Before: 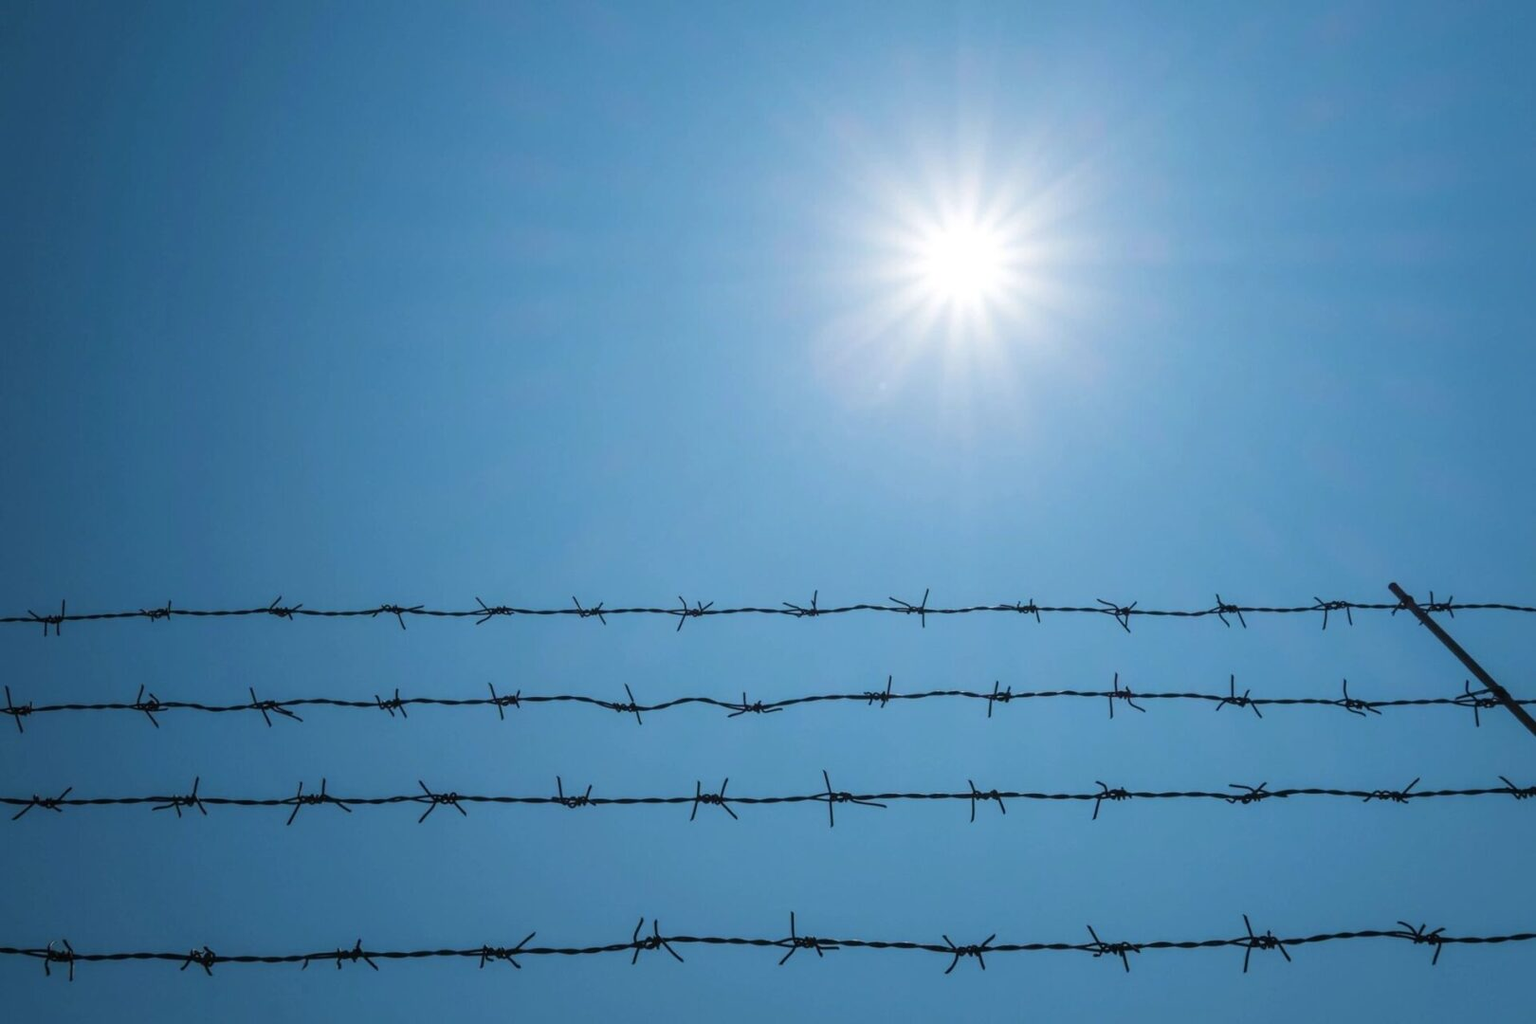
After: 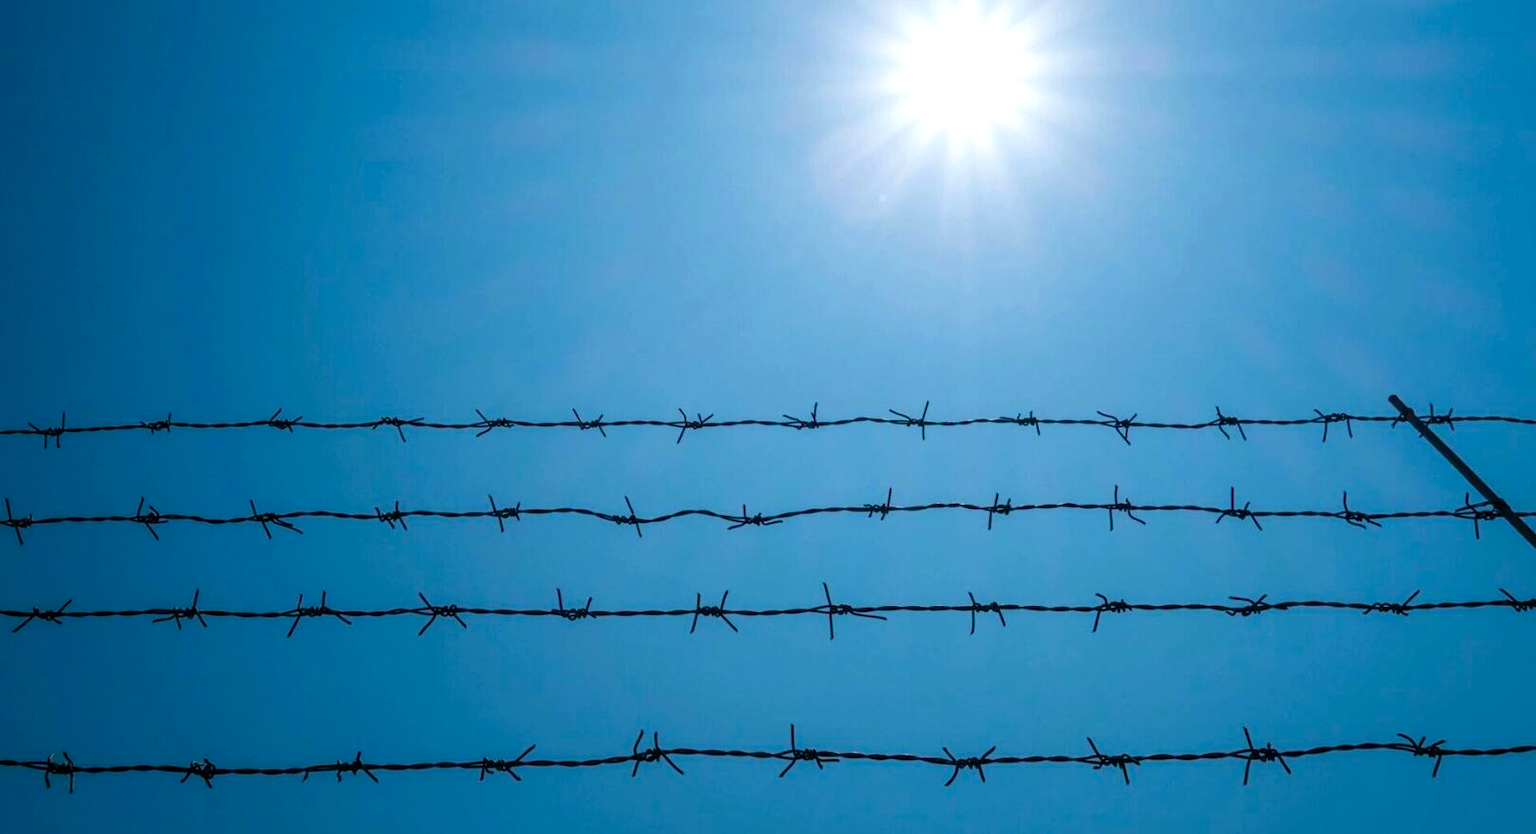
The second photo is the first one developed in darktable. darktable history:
color balance rgb: perceptual saturation grading › mid-tones 6.33%, perceptual saturation grading › shadows 72.44%, perceptual brilliance grading › highlights 11.59%, contrast 5.05%
crop and rotate: top 18.507%
exposure: black level correction 0.001, exposure -0.2 EV, compensate highlight preservation false
